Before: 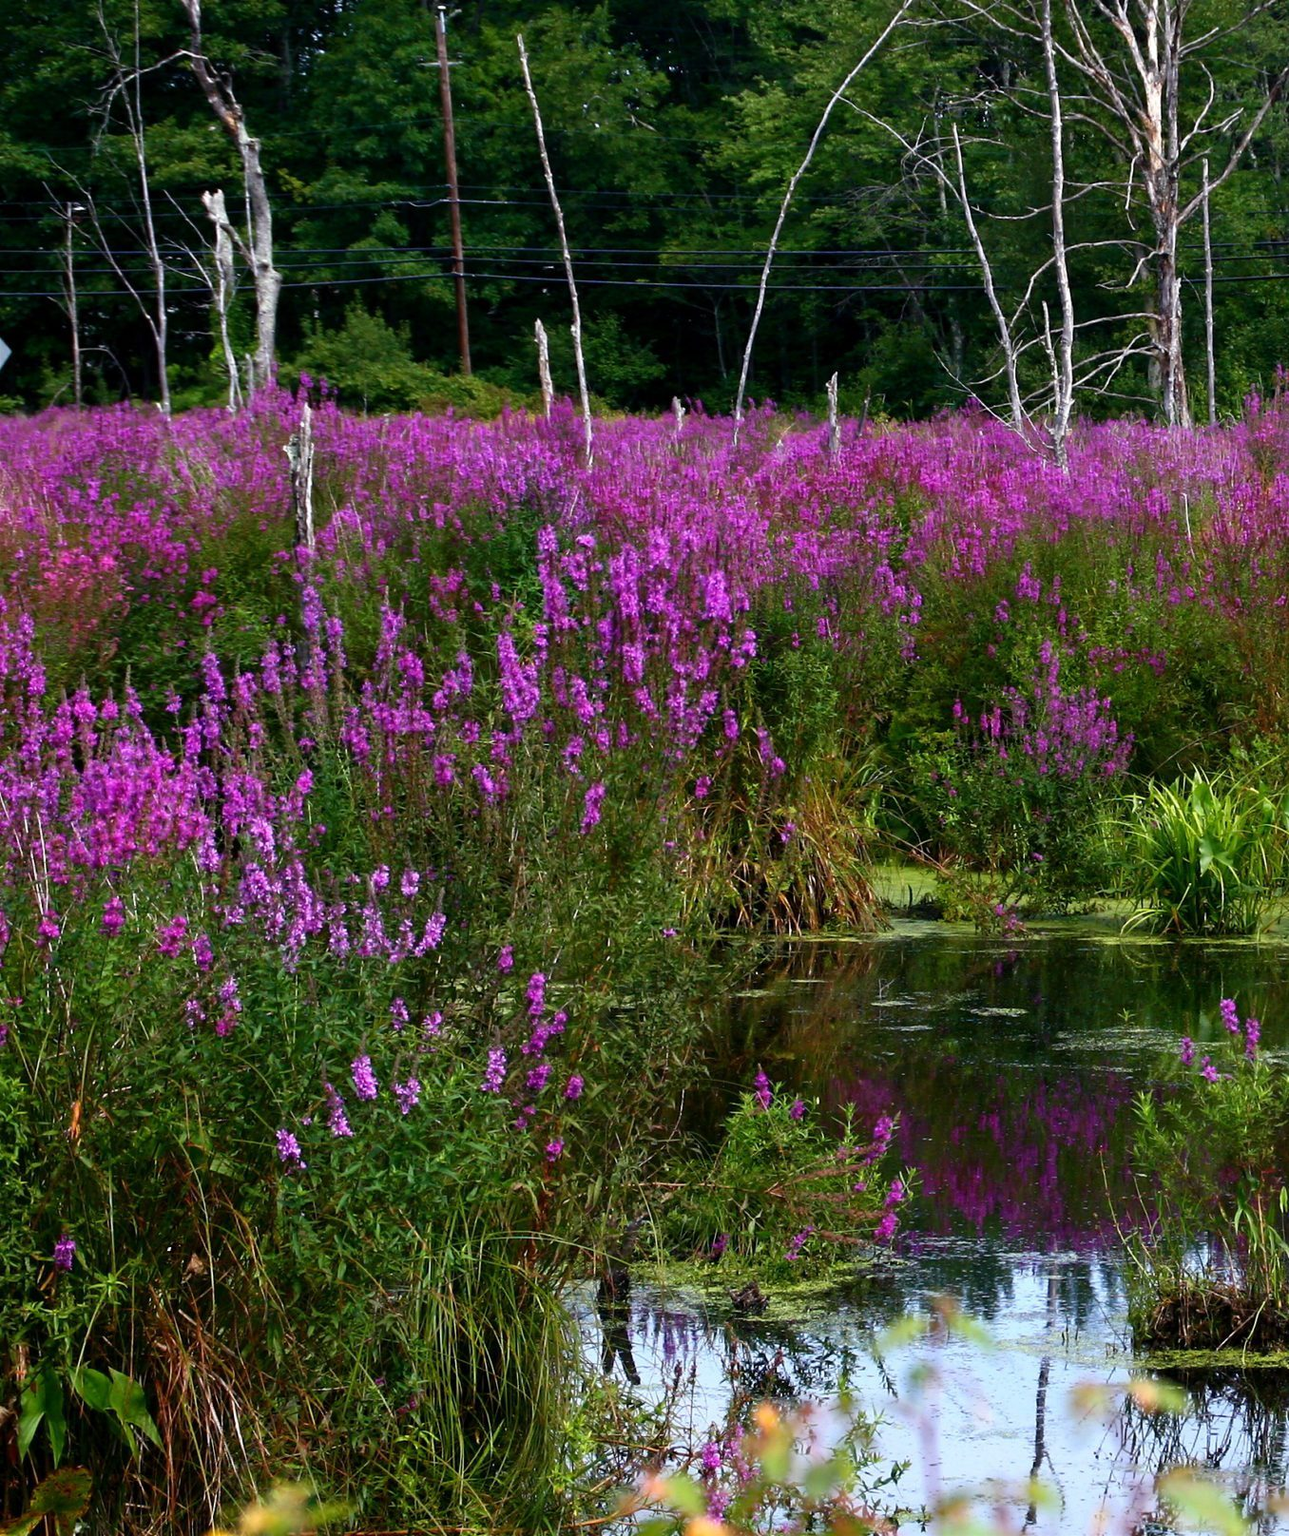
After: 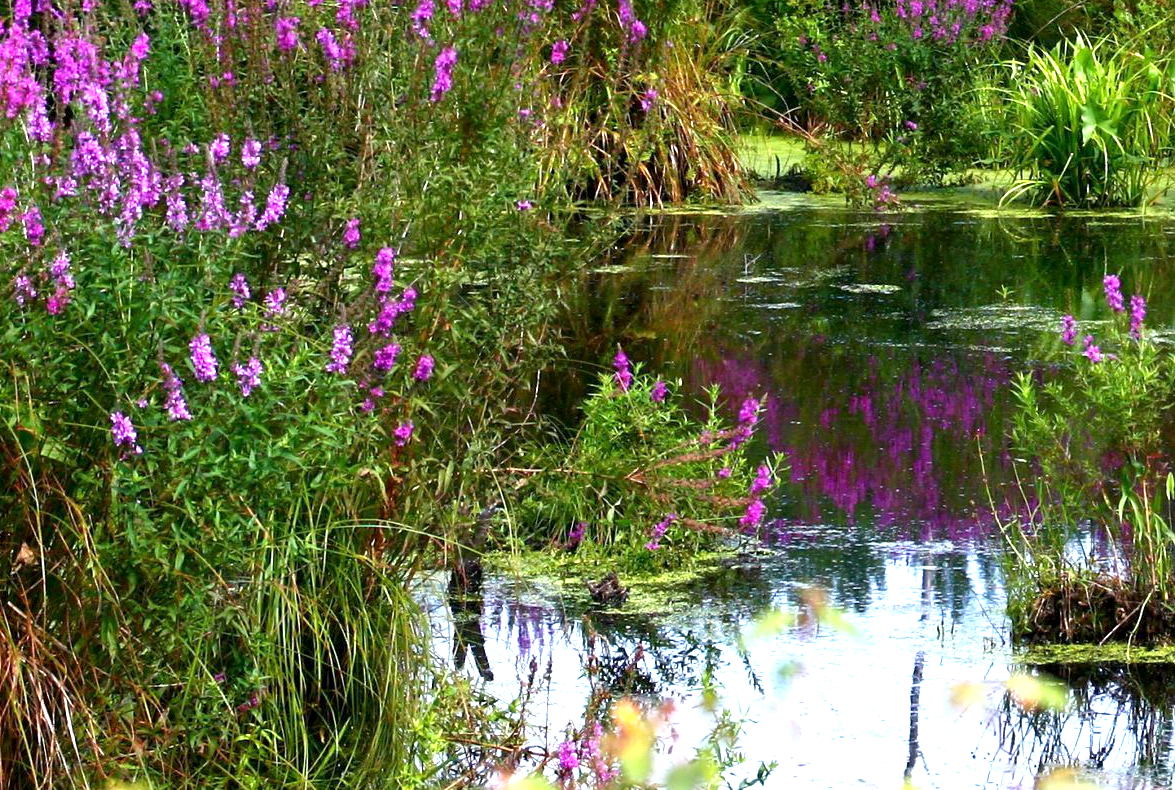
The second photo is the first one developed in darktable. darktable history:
exposure: black level correction 0.001, exposure 1.116 EV, compensate highlight preservation false
white balance: red 0.986, blue 1.01
crop and rotate: left 13.306%, top 48.129%, bottom 2.928%
